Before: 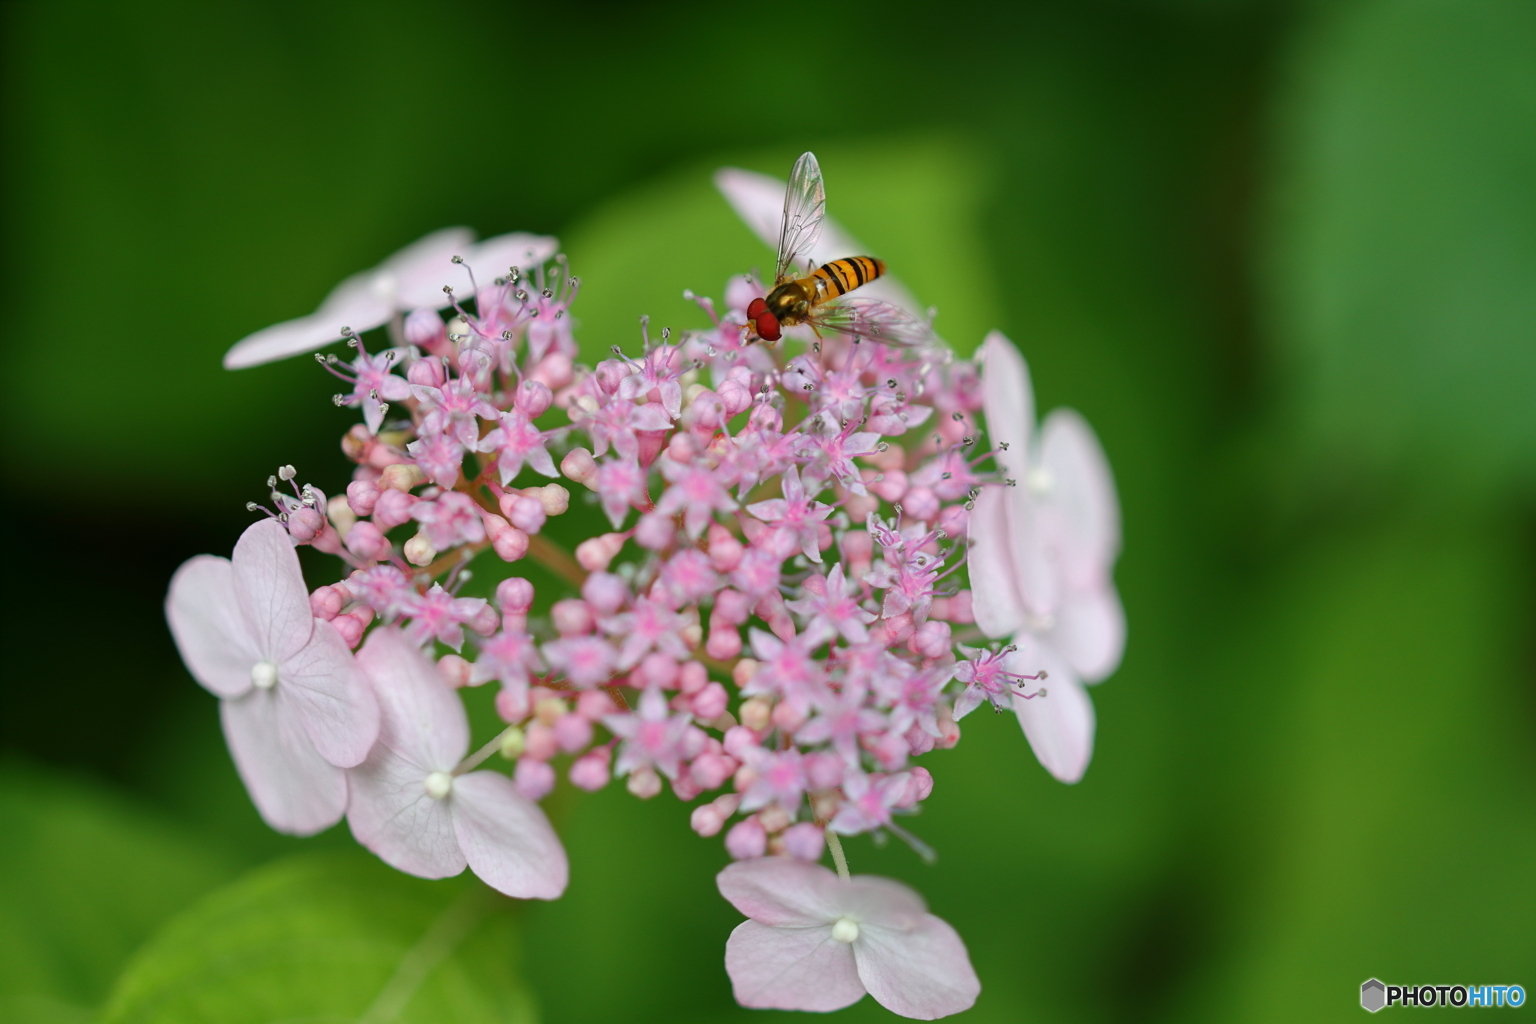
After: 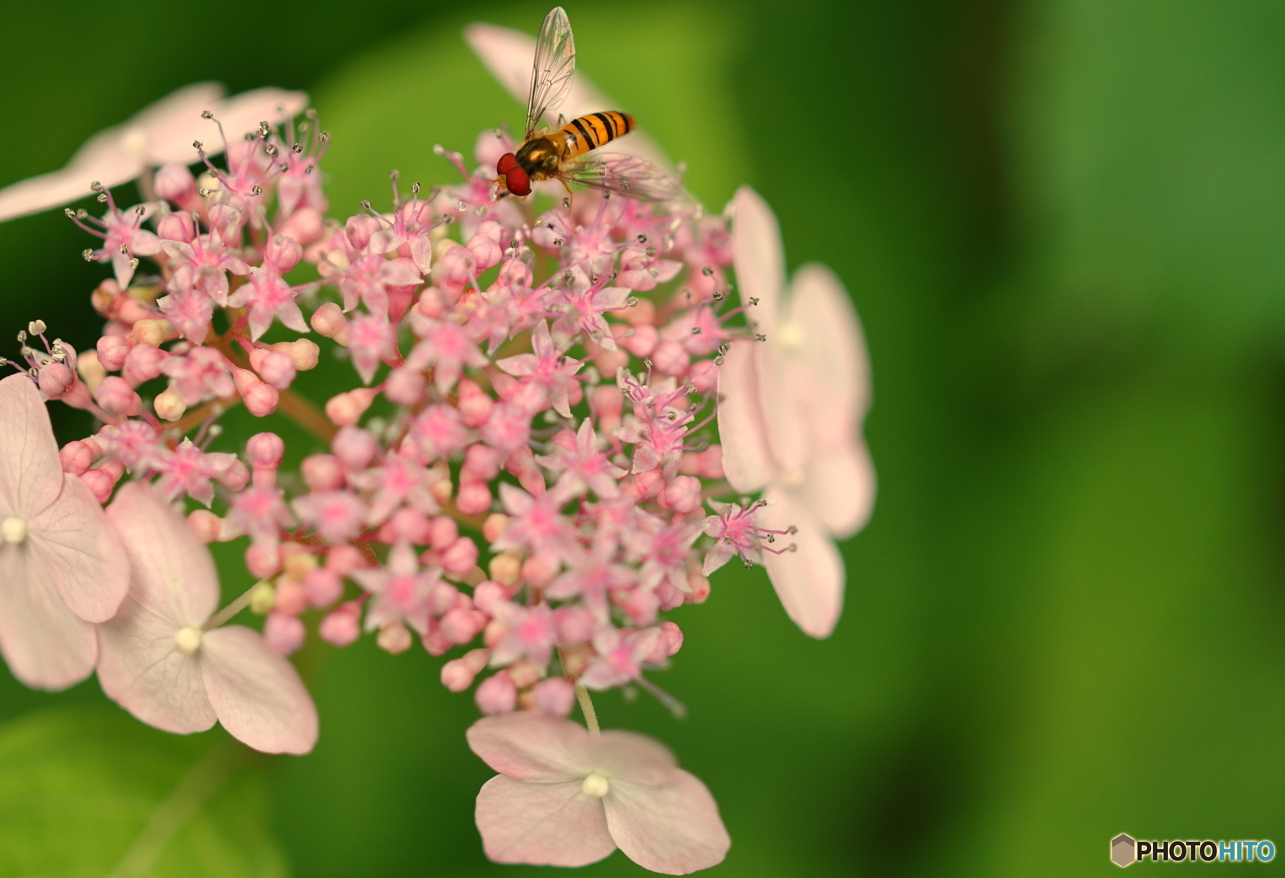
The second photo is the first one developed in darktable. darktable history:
crop: left 16.315%, top 14.246%
white balance: red 1.138, green 0.996, blue 0.812
